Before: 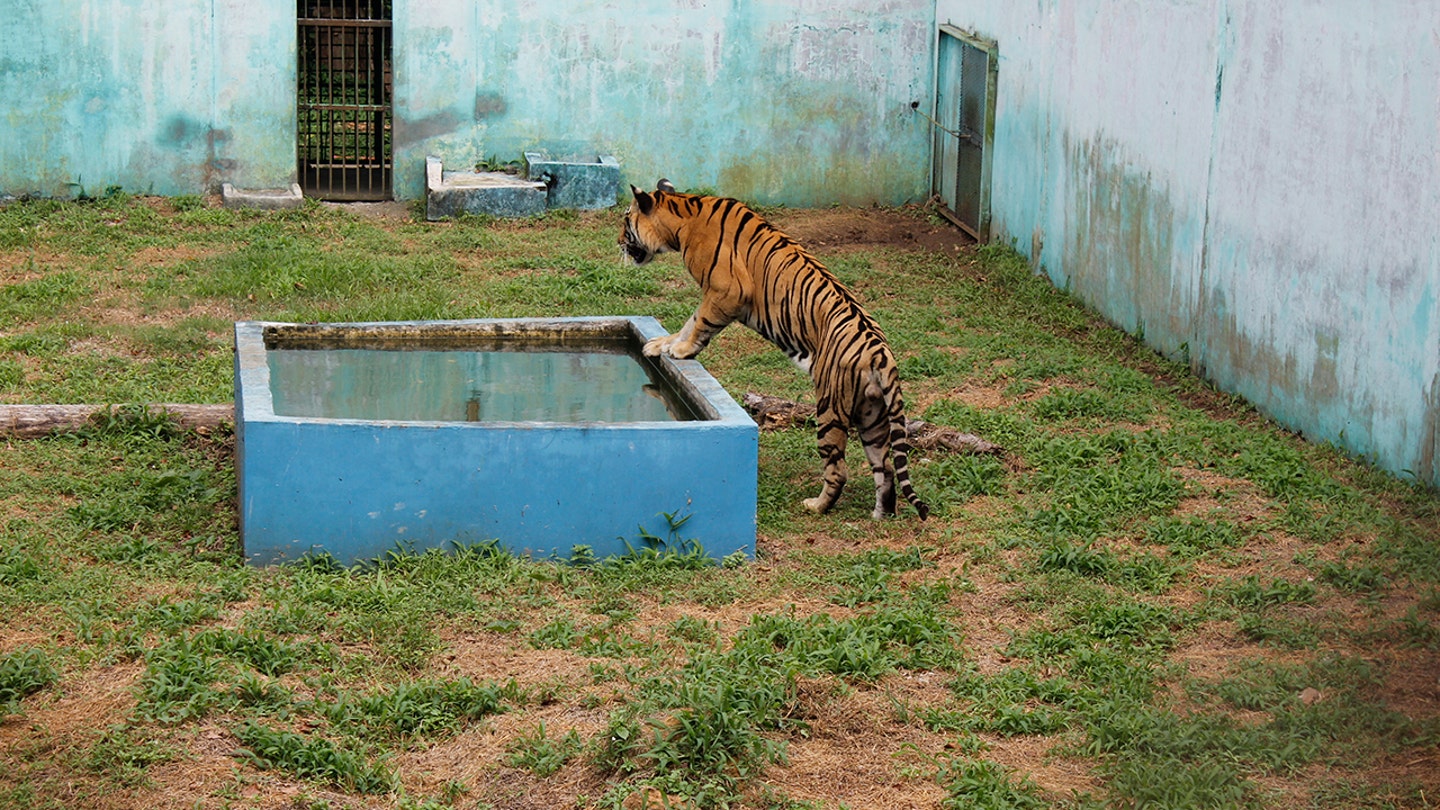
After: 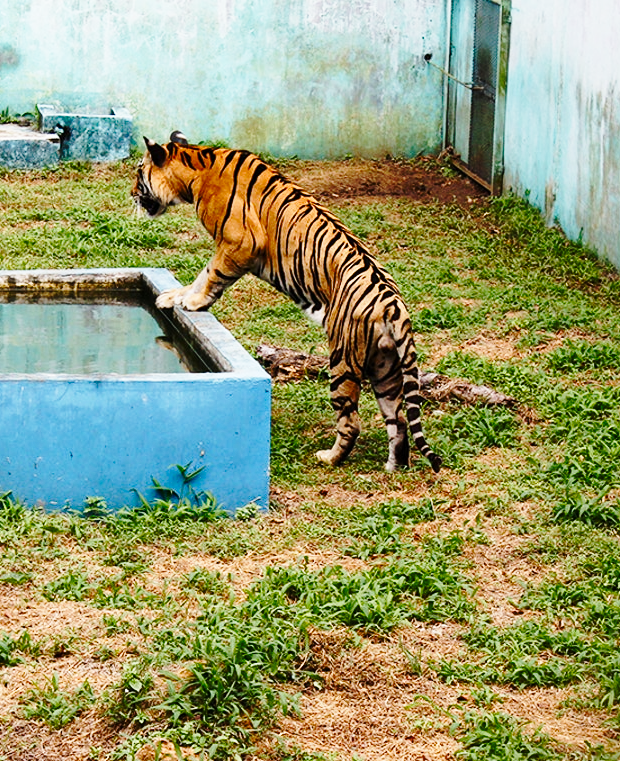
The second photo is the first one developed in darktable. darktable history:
base curve: curves: ch0 [(0, 0) (0.036, 0.037) (0.121, 0.228) (0.46, 0.76) (0.859, 0.983) (1, 1)], preserve colors none
crop: left 33.877%, top 6.044%, right 23.051%
color balance rgb: shadows lift › luminance -20.391%, perceptual saturation grading › global saturation 0.177%, perceptual saturation grading › highlights -15.494%, perceptual saturation grading › shadows 23.981%, saturation formula JzAzBz (2021)
